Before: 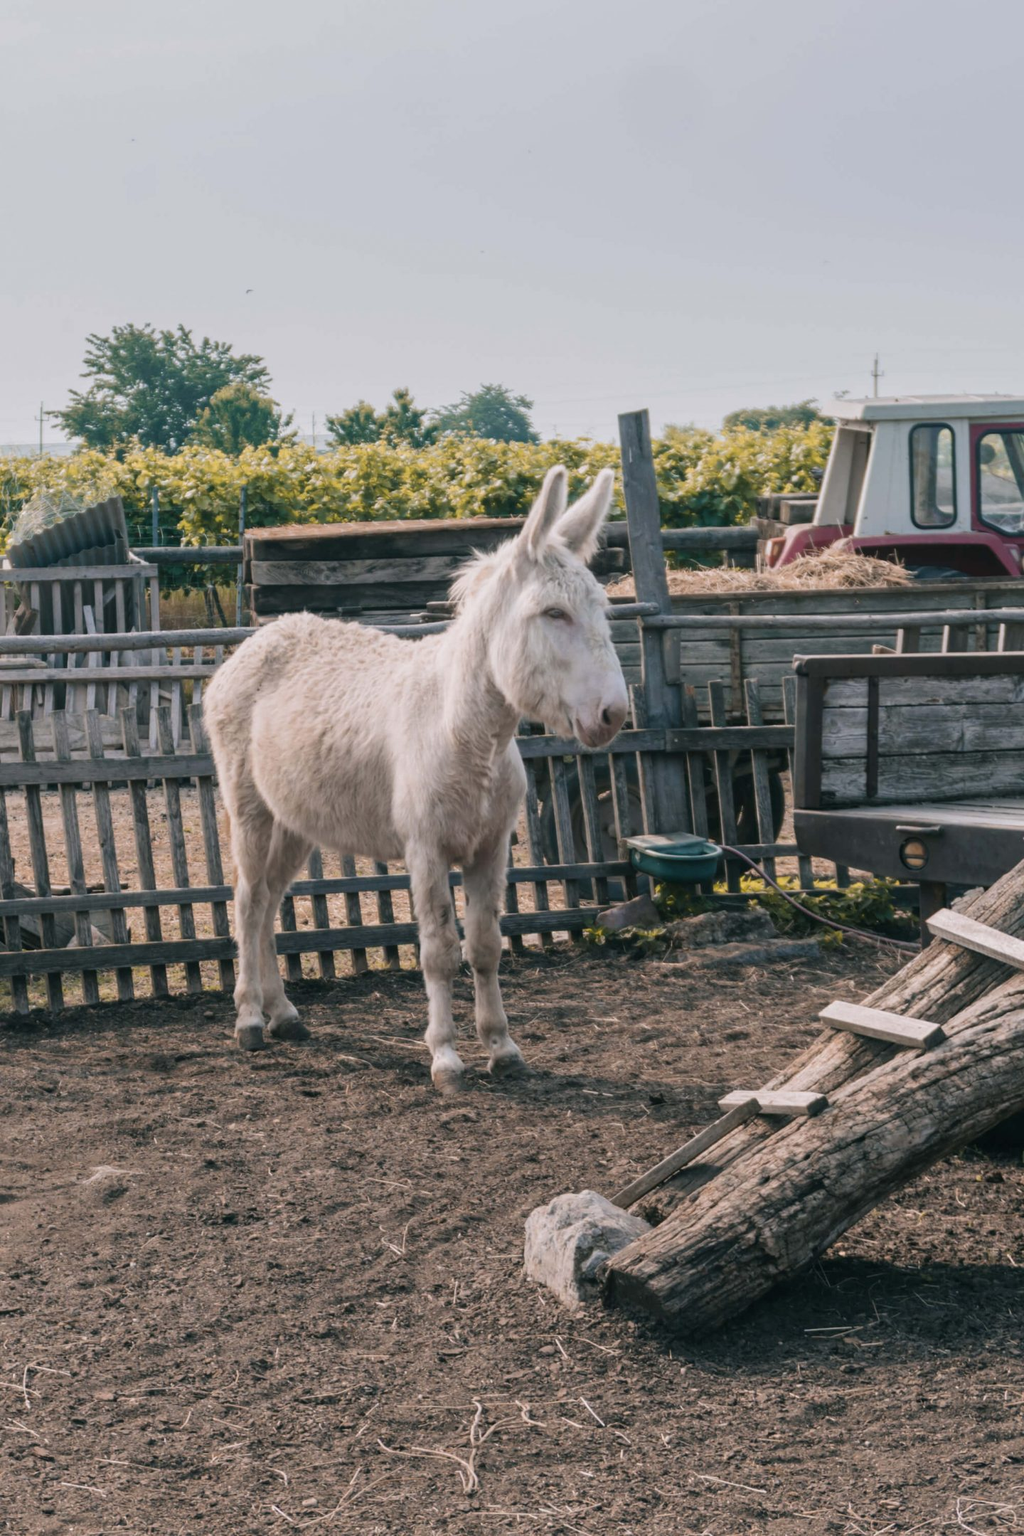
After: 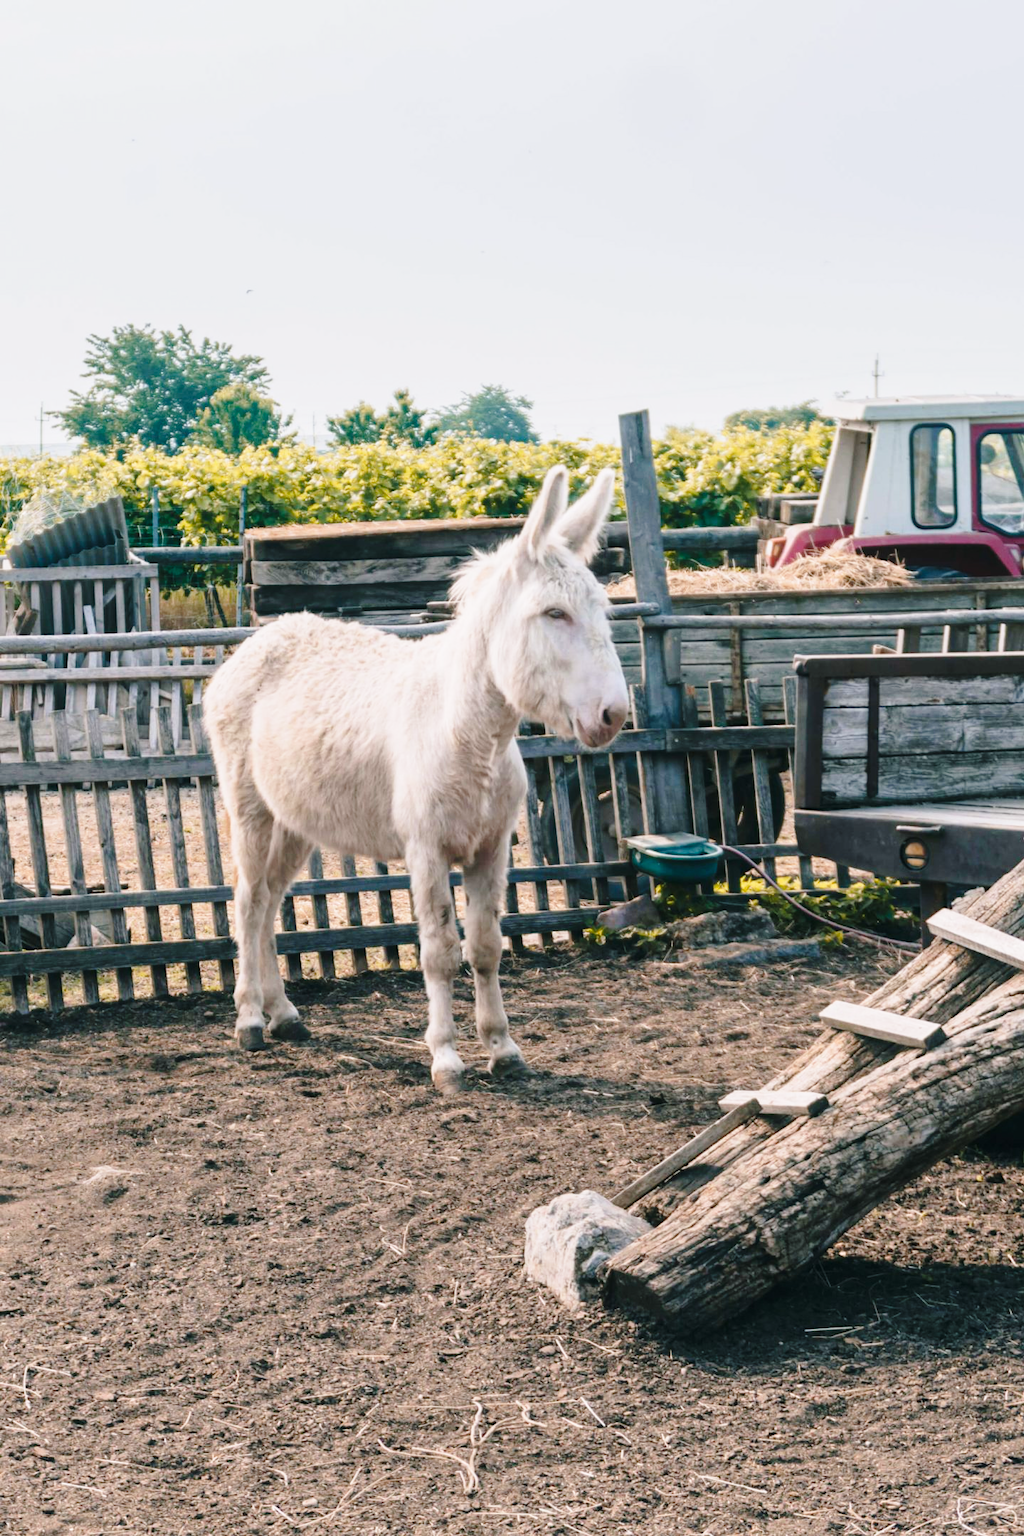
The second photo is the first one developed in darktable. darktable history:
base curve: curves: ch0 [(0, 0) (0.028, 0.03) (0.121, 0.232) (0.46, 0.748) (0.859, 0.968) (1, 1)], preserve colors none
contrast brightness saturation: contrast 0.04, saturation 0.156
